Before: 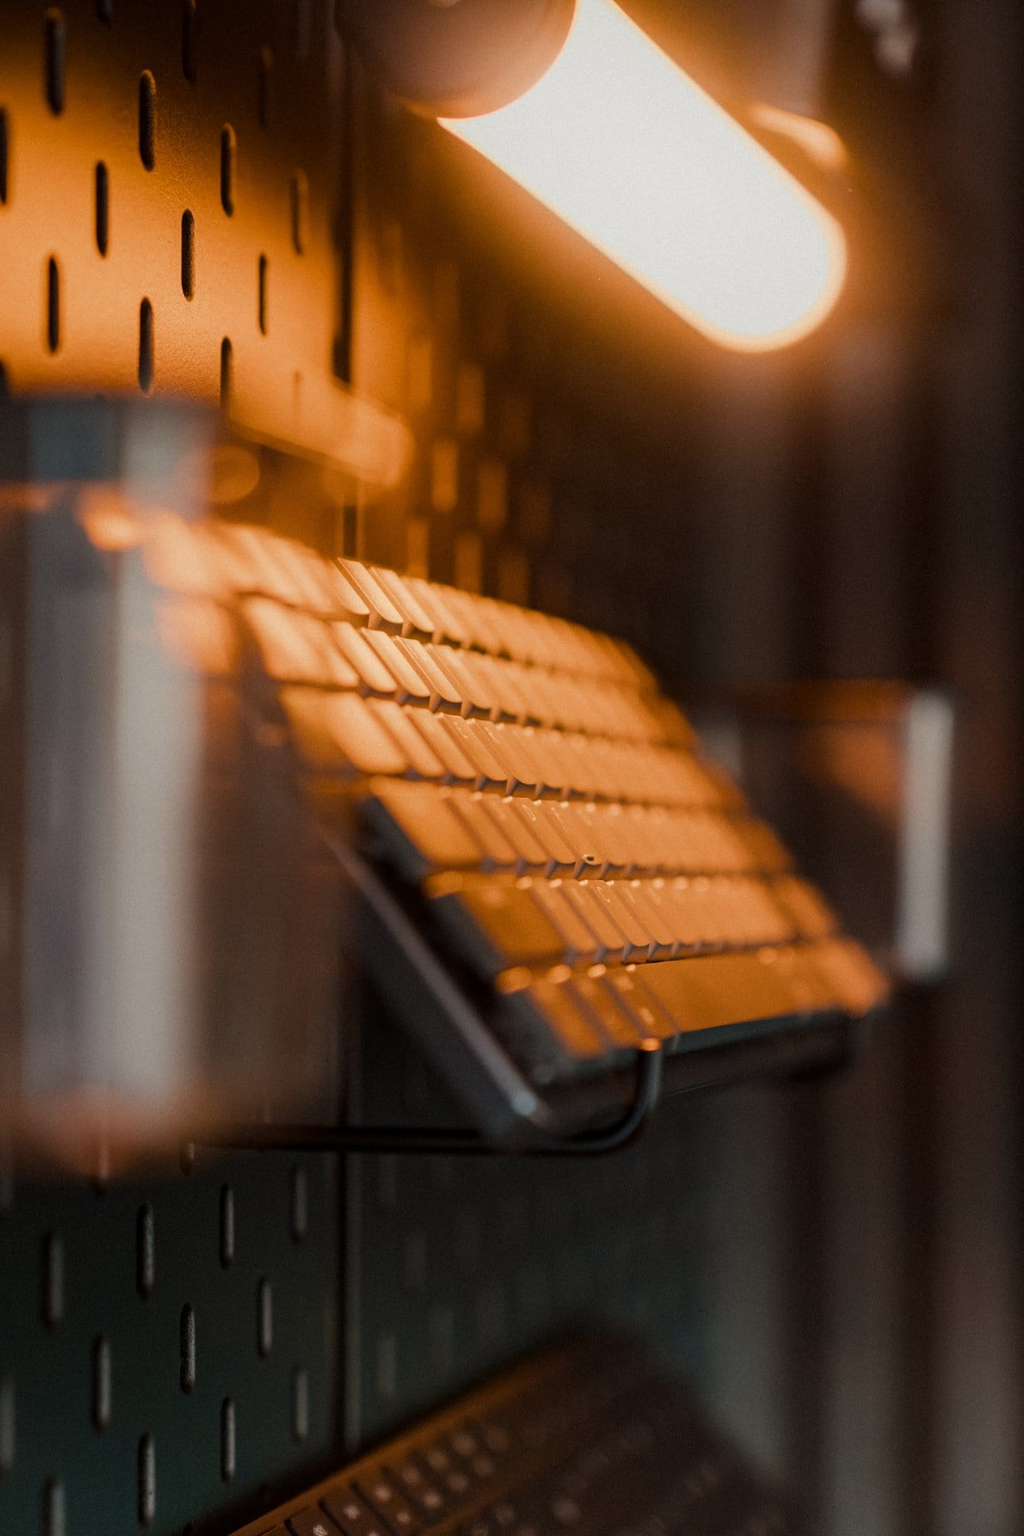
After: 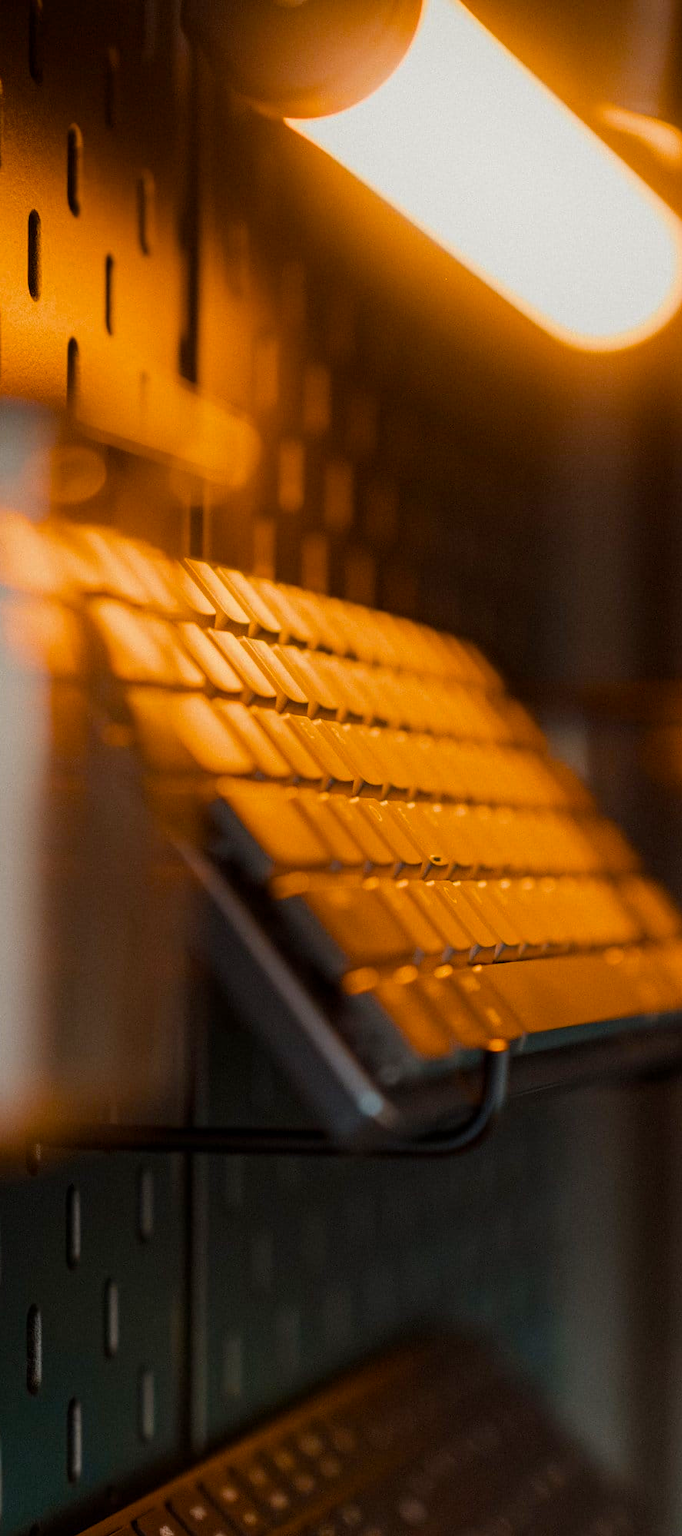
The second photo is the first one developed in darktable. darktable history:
crop and rotate: left 15.055%, right 18.278%
color balance rgb: linear chroma grading › global chroma 15%, perceptual saturation grading › global saturation 30%
